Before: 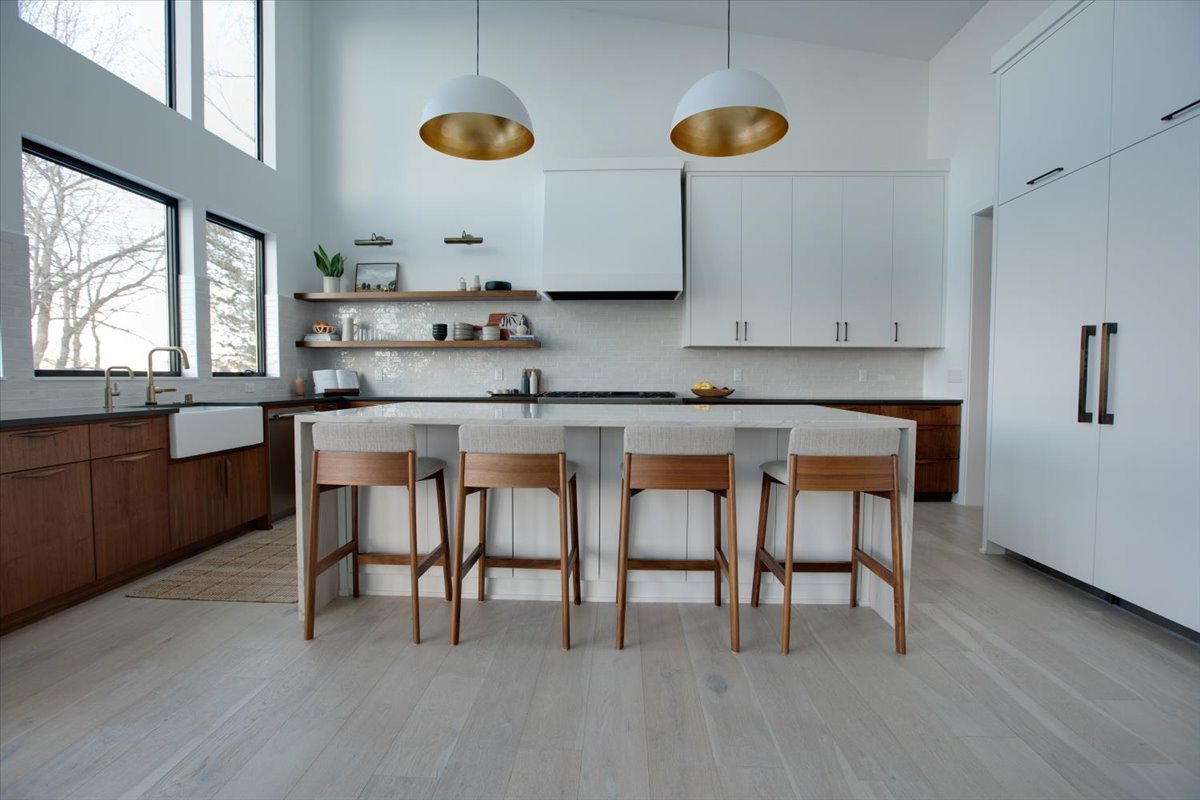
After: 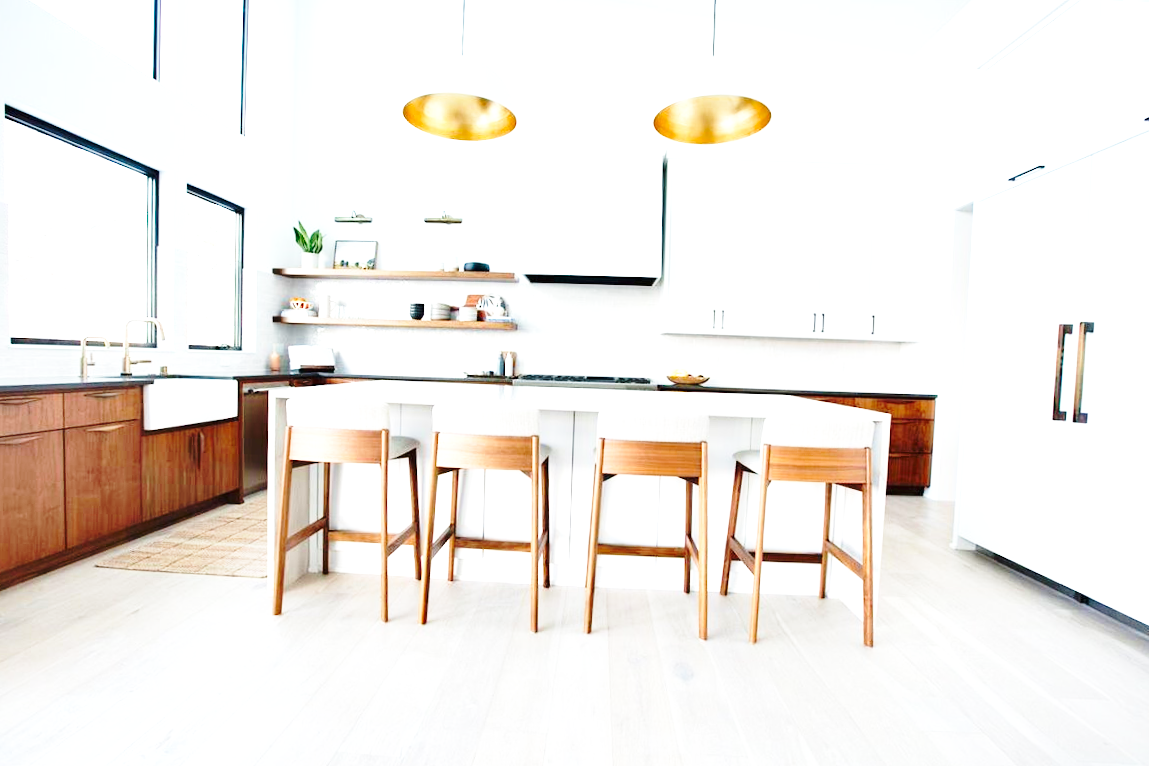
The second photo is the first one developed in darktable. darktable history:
base curve: curves: ch0 [(0, 0) (0.032, 0.037) (0.105, 0.228) (0.435, 0.76) (0.856, 0.983) (1, 1)], preserve colors none
exposure: black level correction 0, exposure 1.741 EV, compensate exposure bias true, compensate highlight preservation false
velvia: strength 15%
crop and rotate: angle -1.69°
